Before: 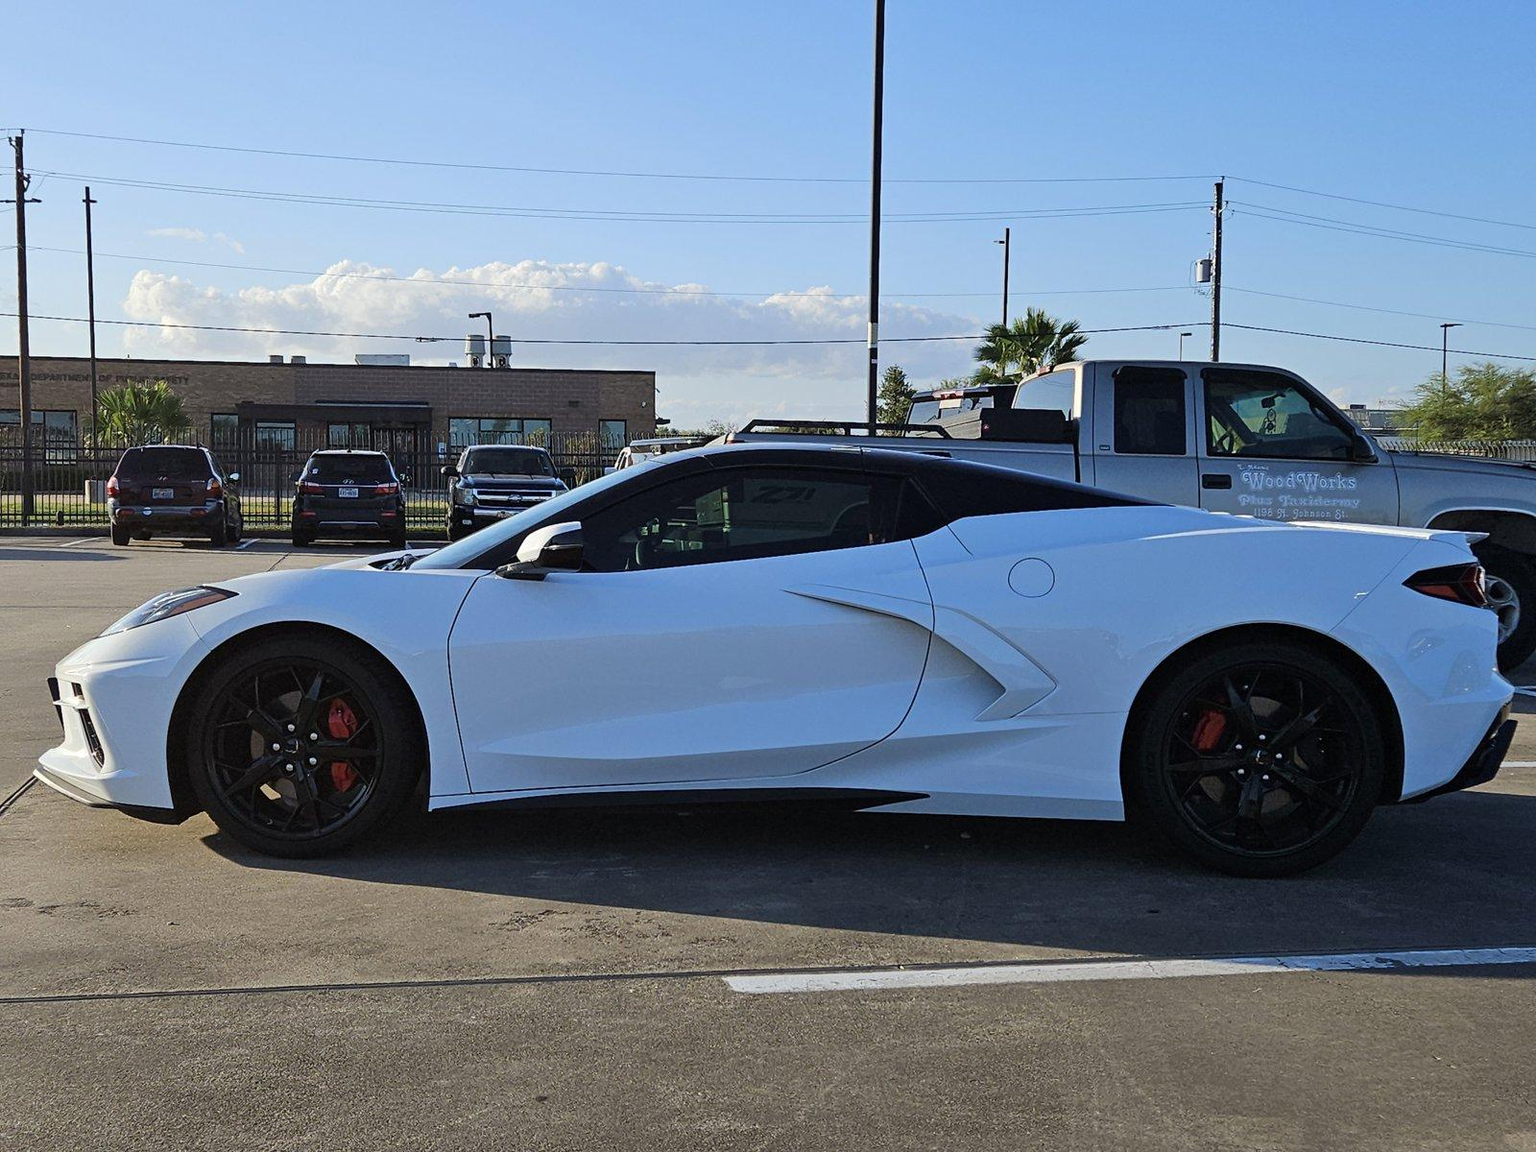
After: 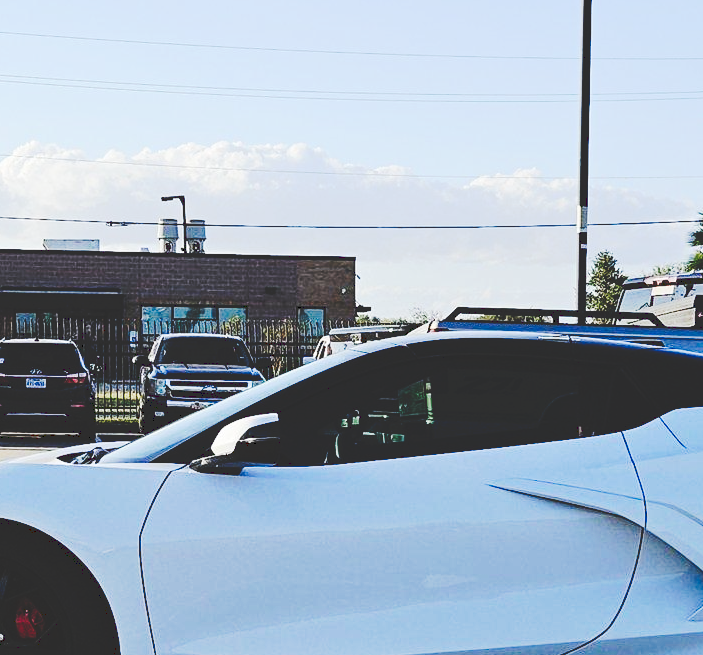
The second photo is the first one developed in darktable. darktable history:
crop: left 20.494%, top 10.913%, right 35.527%, bottom 34.475%
base curve: curves: ch0 [(0, 0) (0.036, 0.025) (0.121, 0.166) (0.206, 0.329) (0.605, 0.79) (1, 1)], preserve colors none
tone curve: curves: ch0 [(0, 0) (0.003, 0.174) (0.011, 0.178) (0.025, 0.182) (0.044, 0.185) (0.069, 0.191) (0.1, 0.194) (0.136, 0.199) (0.177, 0.219) (0.224, 0.246) (0.277, 0.284) (0.335, 0.35) (0.399, 0.43) (0.468, 0.539) (0.543, 0.637) (0.623, 0.711) (0.709, 0.799) (0.801, 0.865) (0.898, 0.914) (1, 1)], preserve colors none
